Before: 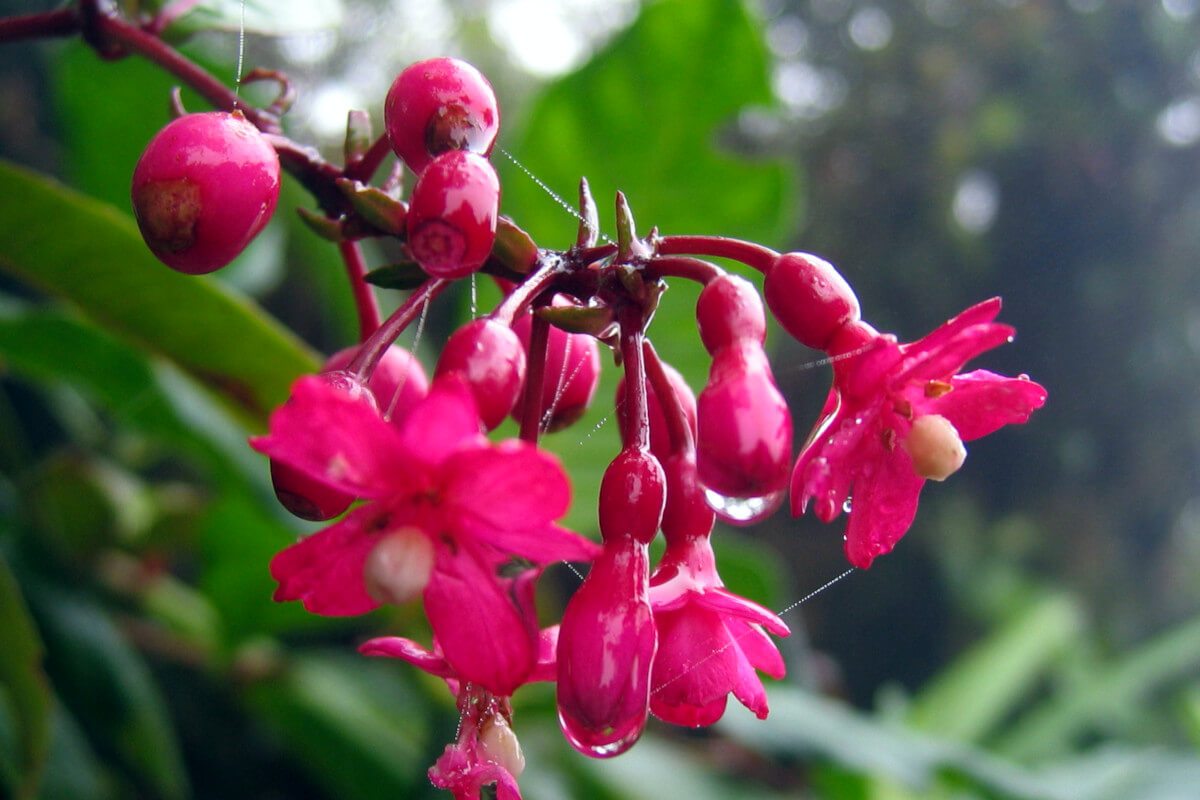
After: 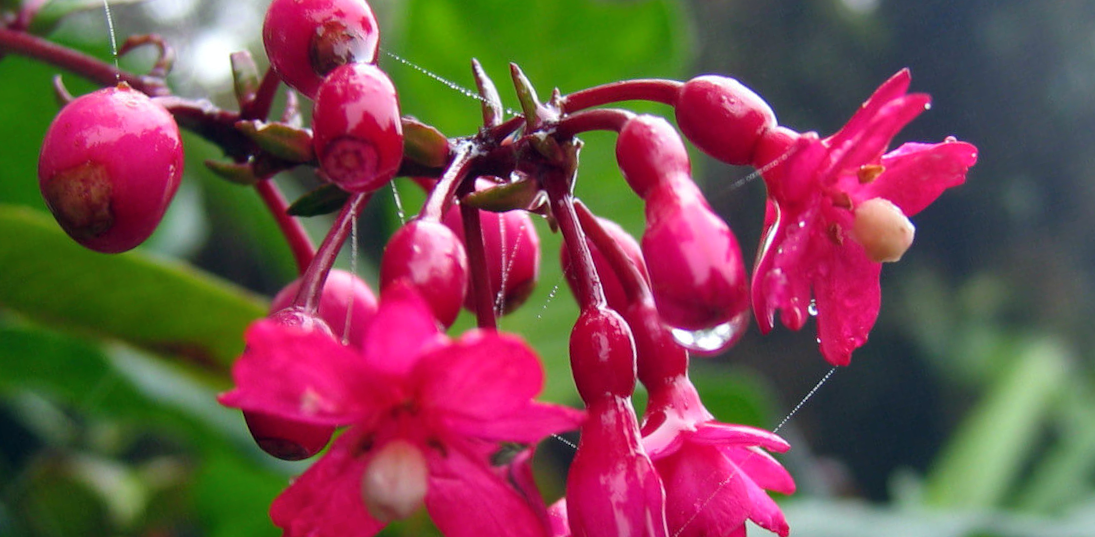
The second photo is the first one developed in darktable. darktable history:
shadows and highlights: shadows 37.27, highlights -28.18, soften with gaussian
rotate and perspective: rotation -14.8°, crop left 0.1, crop right 0.903, crop top 0.25, crop bottom 0.748
white balance: emerald 1
